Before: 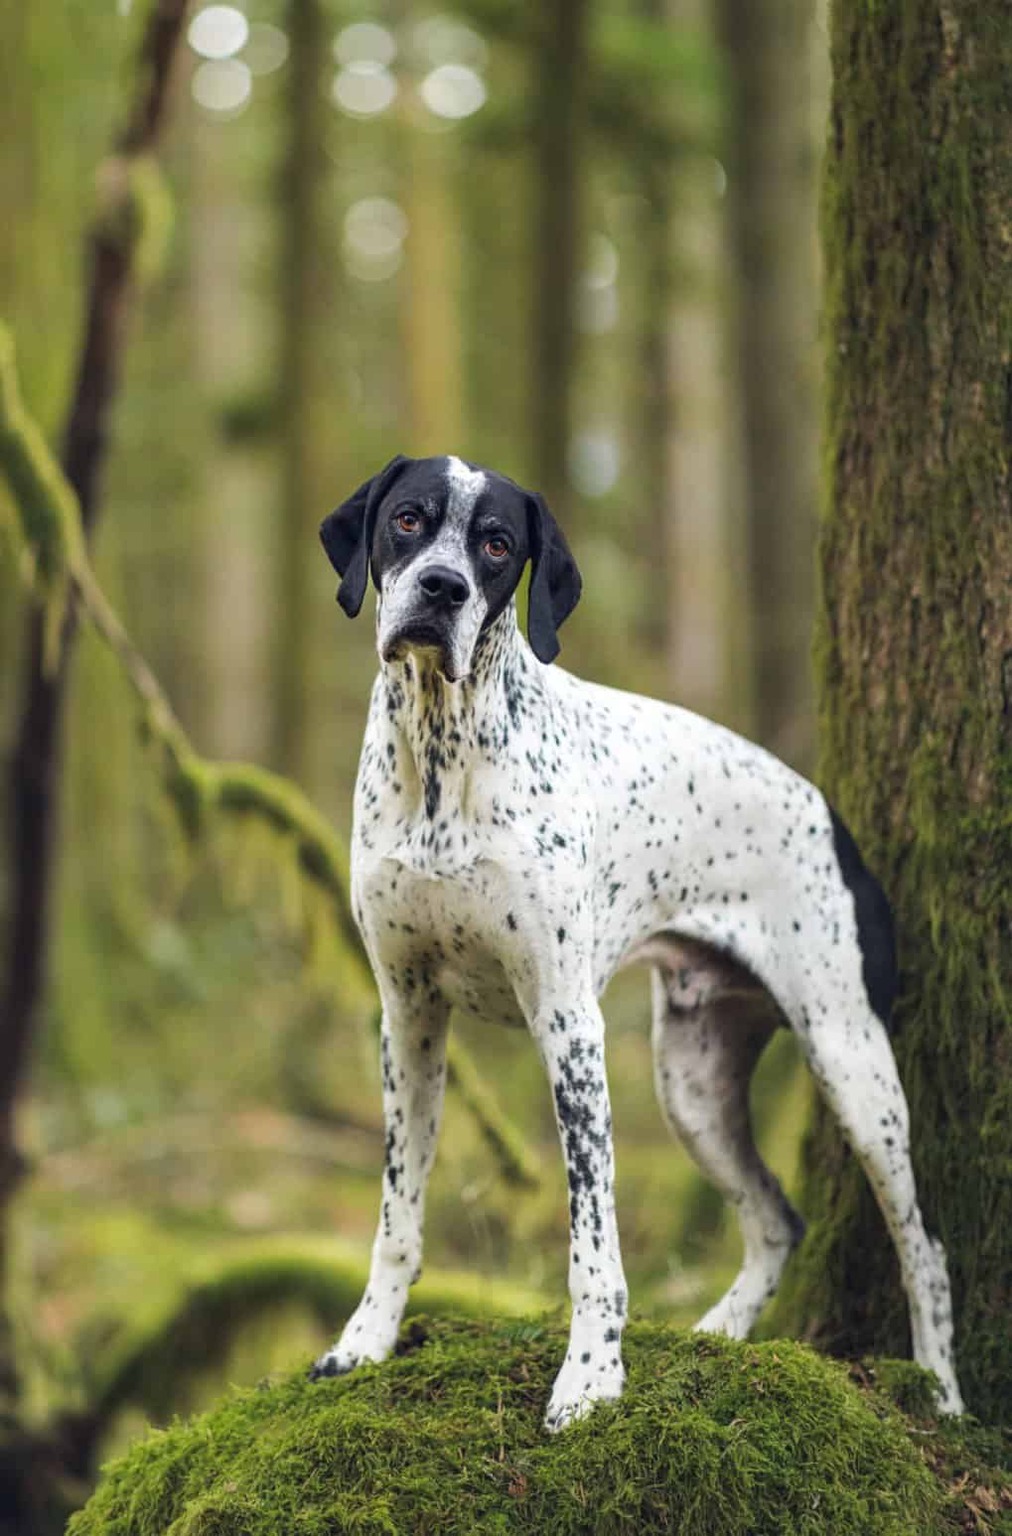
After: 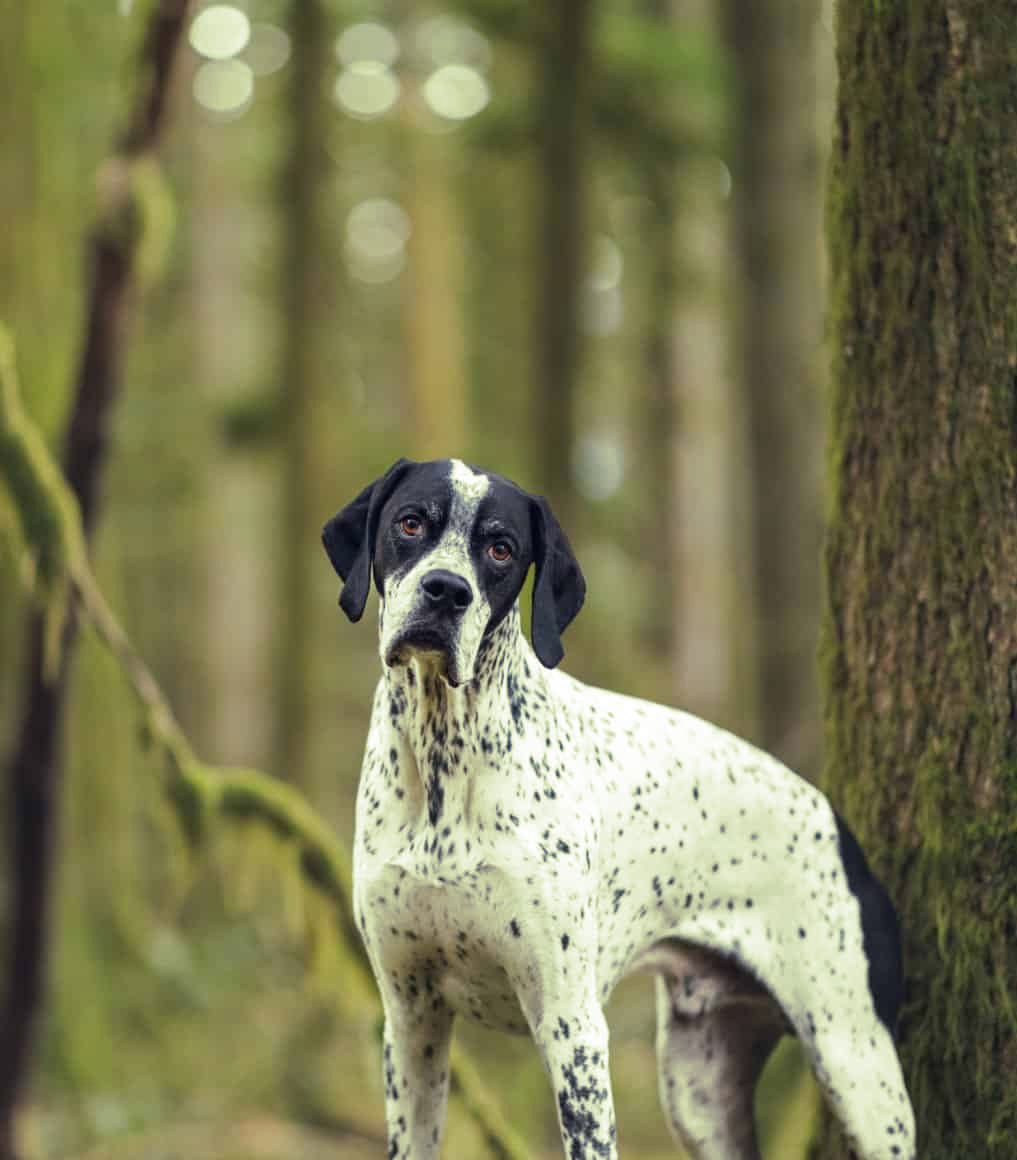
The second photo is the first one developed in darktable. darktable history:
crop: bottom 24.967%
split-toning: shadows › hue 290.82°, shadows › saturation 0.34, highlights › saturation 0.38, balance 0, compress 50%
contrast brightness saturation: contrast 0.01, saturation -0.05
